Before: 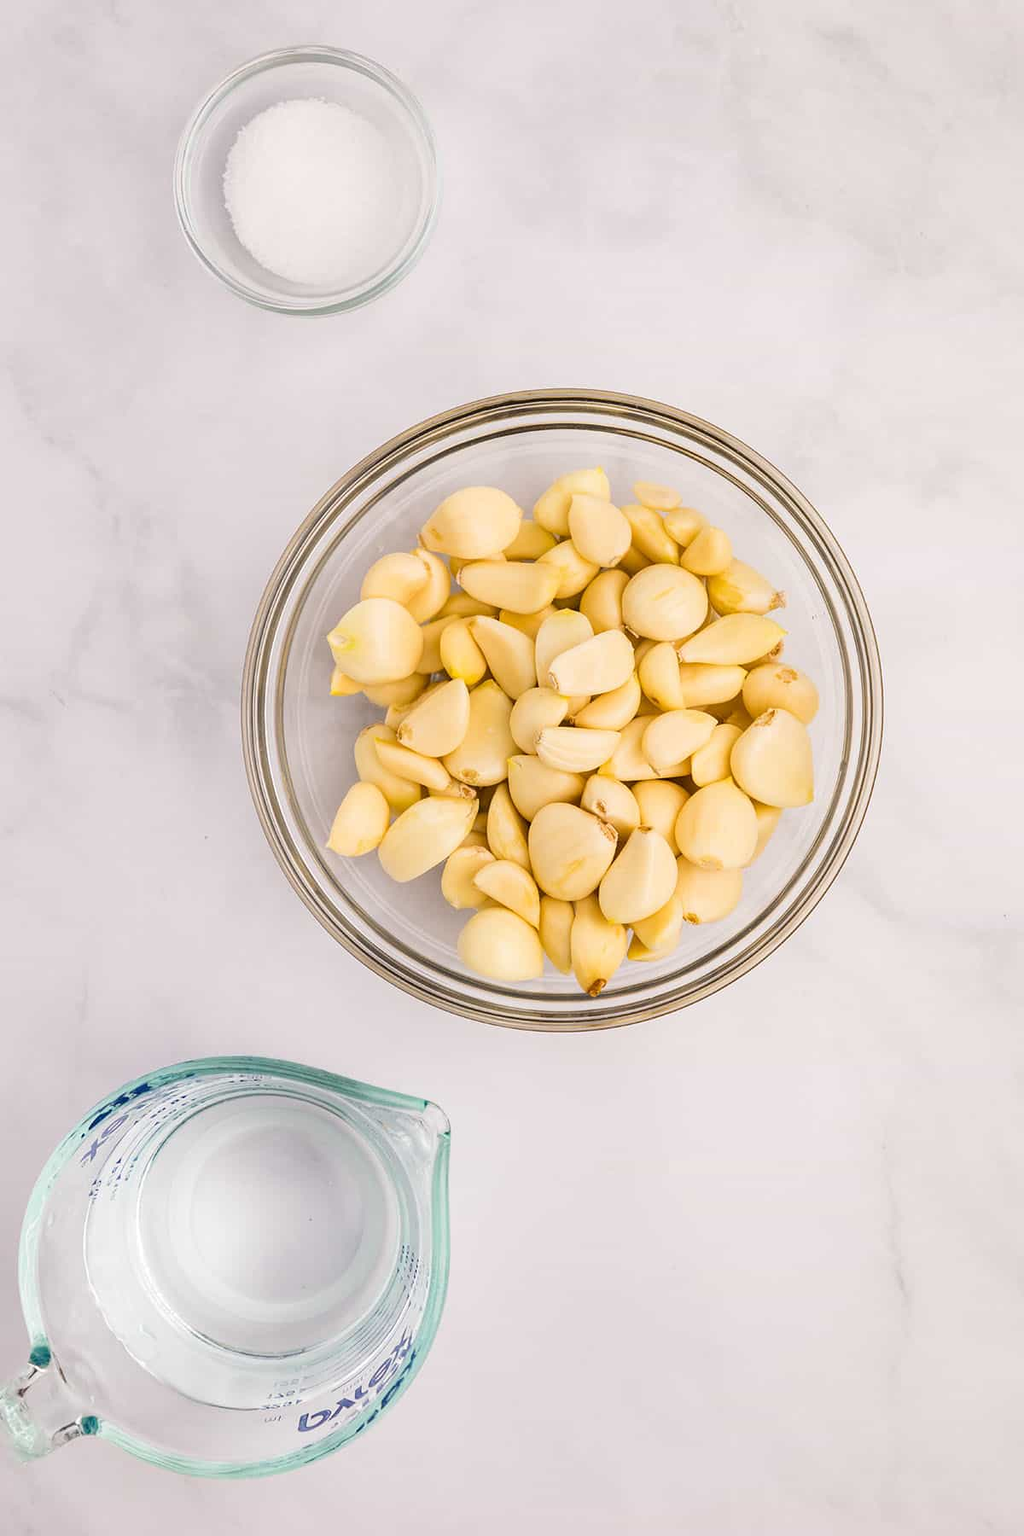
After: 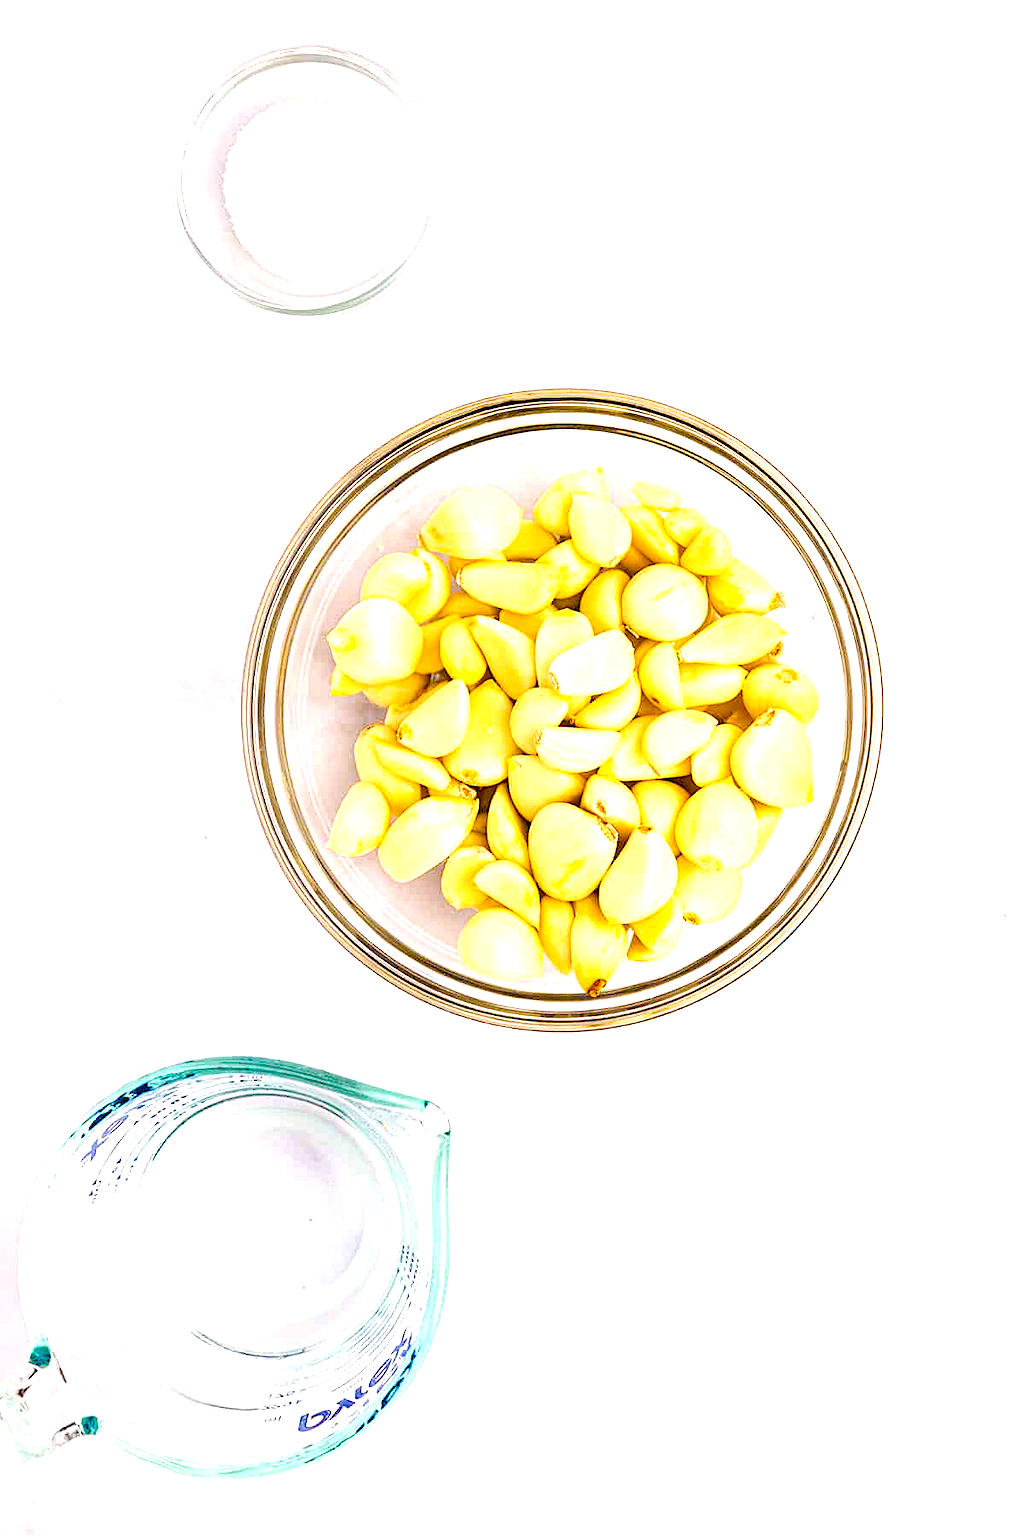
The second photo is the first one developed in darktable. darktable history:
diffuse or sharpen "sharpen demosaicing: AA filter": edge sensitivity 1, 1st order anisotropy 100%, 2nd order anisotropy 100%, 3rd order anisotropy 100%, 4th order anisotropy 100%, 1st order speed -25%, 2nd order speed -25%, 3rd order speed -25%, 4th order speed -25%
contrast equalizer: octaves 7, y [[0.6 ×6], [0.55 ×6], [0 ×6], [0 ×6], [0 ×6]], mix 0.3
haze removal: adaptive false
color balance rgb "light contrast": perceptual brilliance grading › highlights 10%, perceptual brilliance grading › mid-tones 5%, perceptual brilliance grading › shadows -10%
color balance rgb: perceptual saturation grading › global saturation 20%, perceptual saturation grading › highlights -25%, perceptual saturation grading › shadows 50.52%, global vibrance 40.24%
exposure: black level correction 0, exposure 1 EV, compensate exposure bias true, compensate highlight preservation false
